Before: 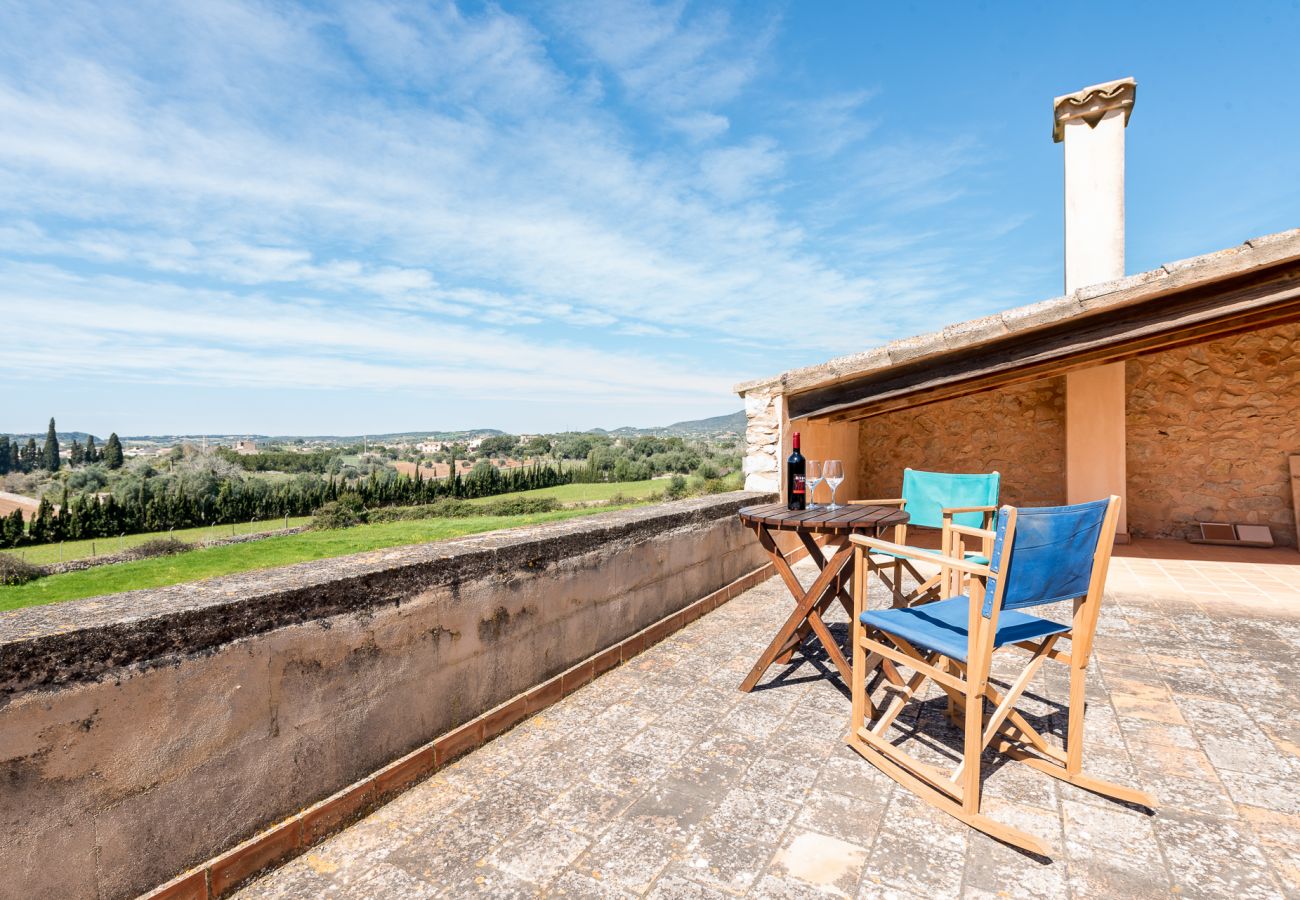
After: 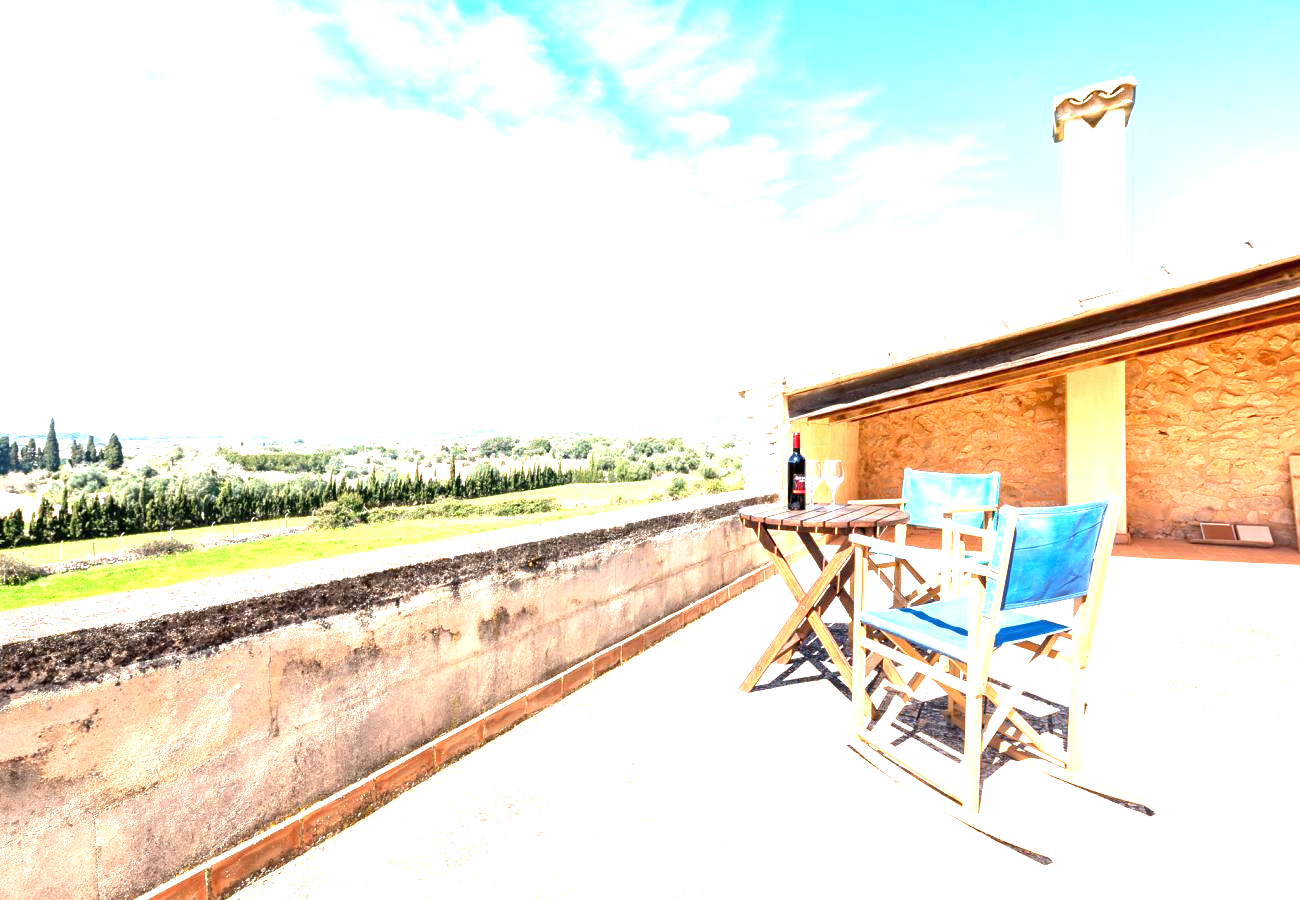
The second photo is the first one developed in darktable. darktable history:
exposure: black level correction 0, exposure 1.953 EV, compensate highlight preservation false
